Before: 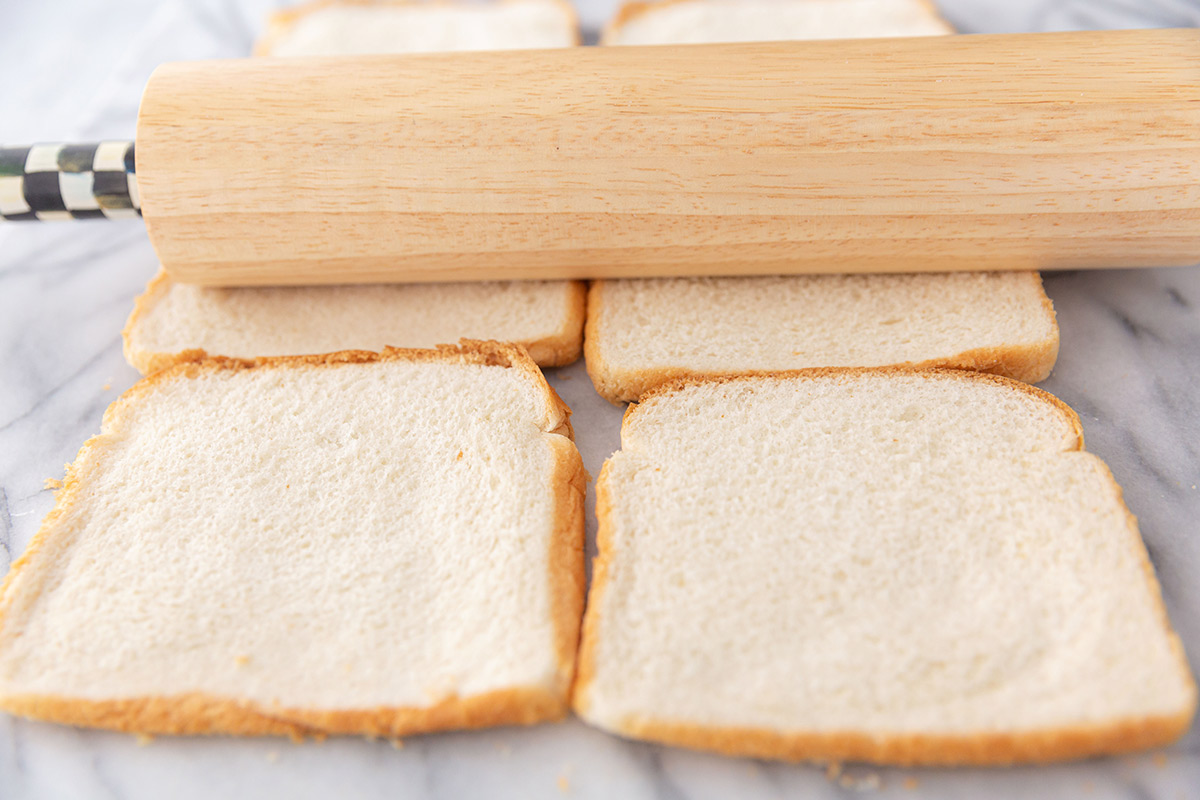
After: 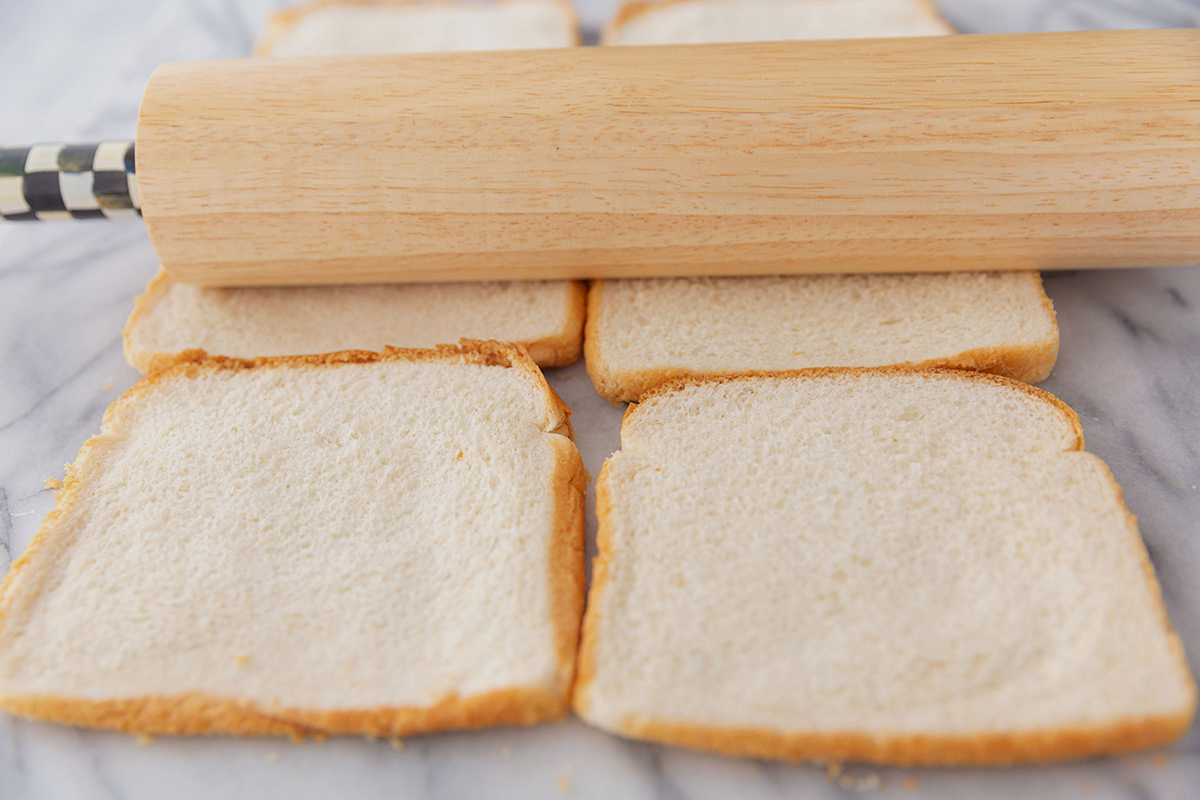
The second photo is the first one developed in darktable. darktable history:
shadows and highlights: radius 121.36, shadows 21.69, white point adjustment -9.61, highlights -13.48, soften with gaussian
